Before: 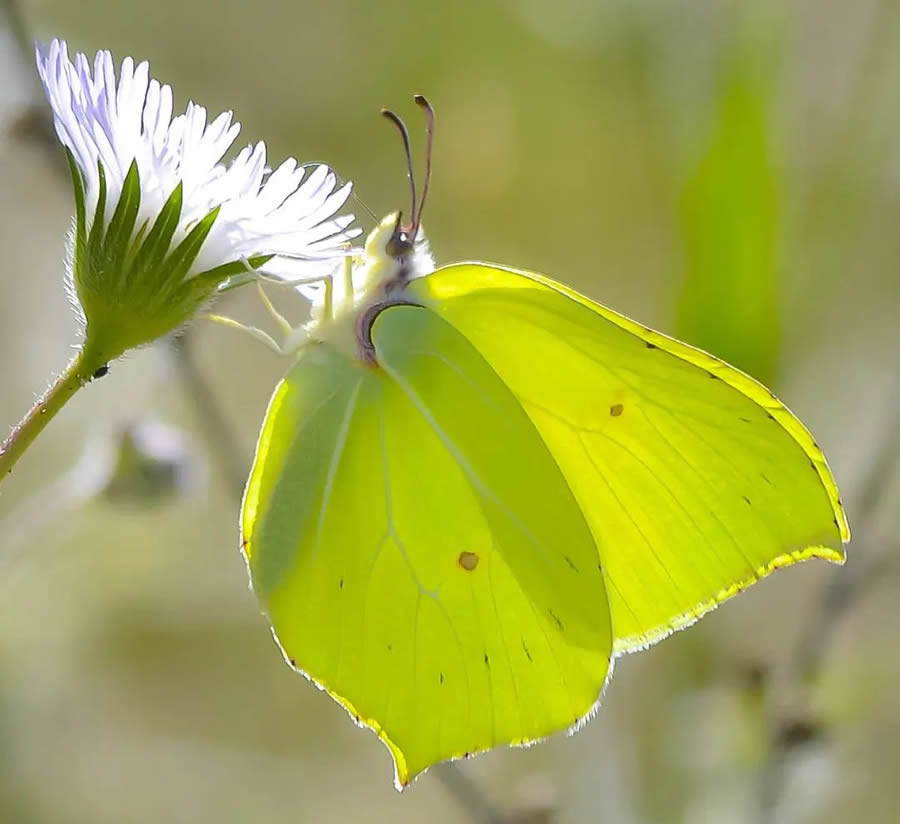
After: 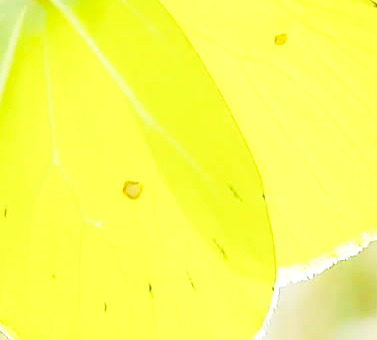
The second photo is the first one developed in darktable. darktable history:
local contrast: on, module defaults
base curve: curves: ch0 [(0, 0) (0.028, 0.03) (0.121, 0.232) (0.46, 0.748) (0.859, 0.968) (1, 1)], preserve colors none
contrast brightness saturation: contrast 0.103, brightness 0.028, saturation 0.087
crop: left 37.407%, top 45.067%, right 20.61%, bottom 13.626%
exposure: black level correction 0, exposure 0.892 EV, compensate highlight preservation false
